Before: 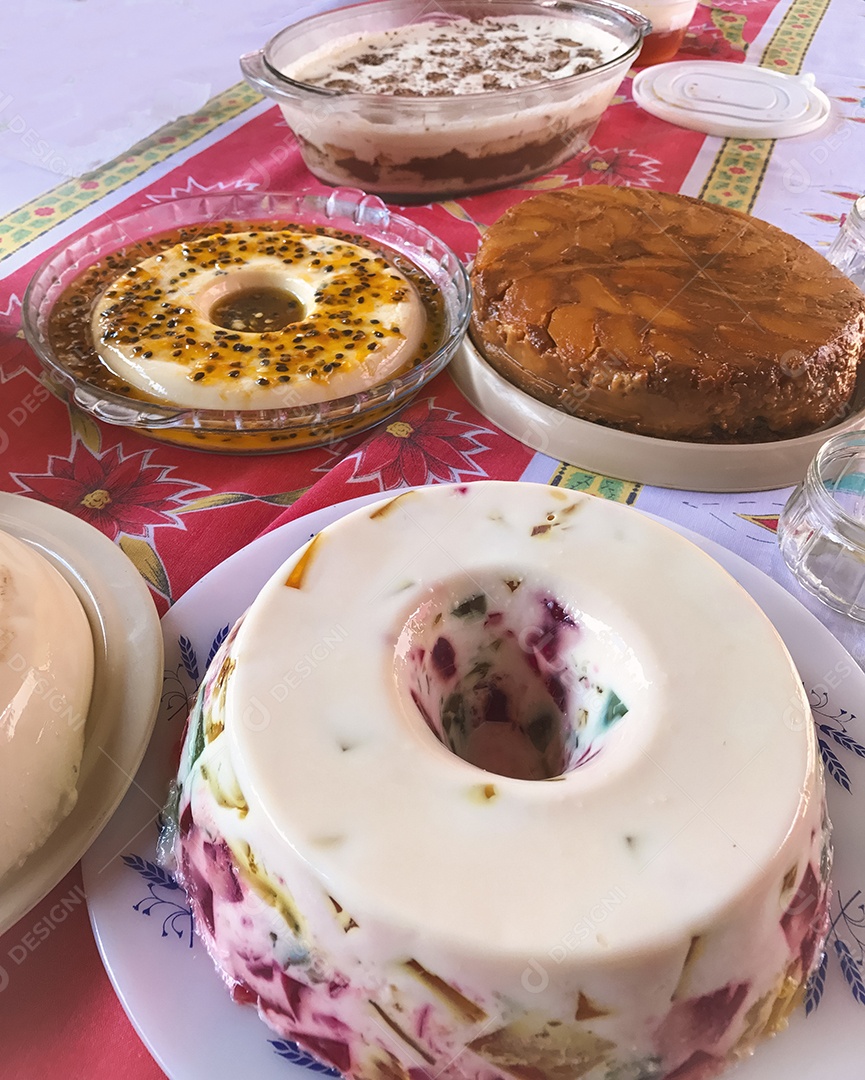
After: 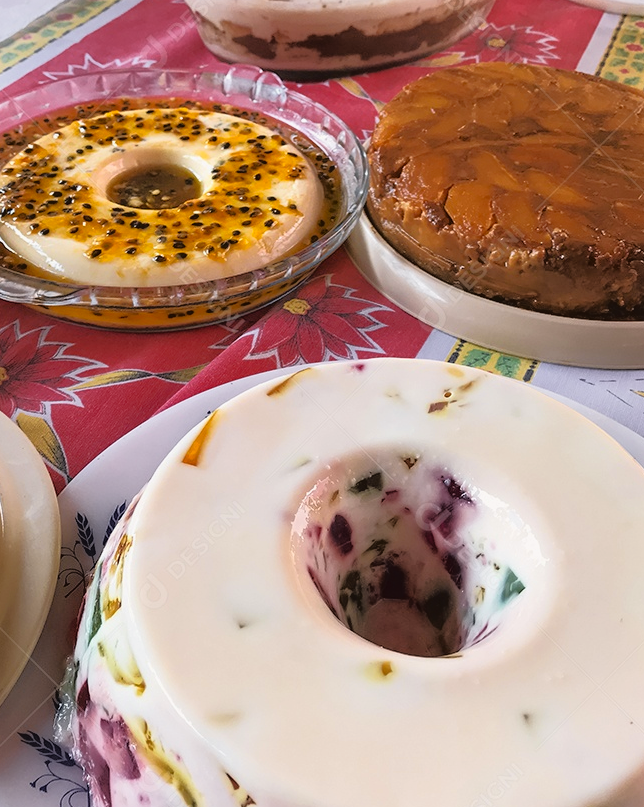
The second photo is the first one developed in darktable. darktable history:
color zones: curves: ch1 [(0.25, 0.61) (0.75, 0.248)]
crop and rotate: left 11.993%, top 11.393%, right 13.498%, bottom 13.855%
tone equalizer: -8 EV -1.84 EV, -7 EV -1.19 EV, -6 EV -1.65 EV, edges refinement/feathering 500, mask exposure compensation -1.57 EV, preserve details no
